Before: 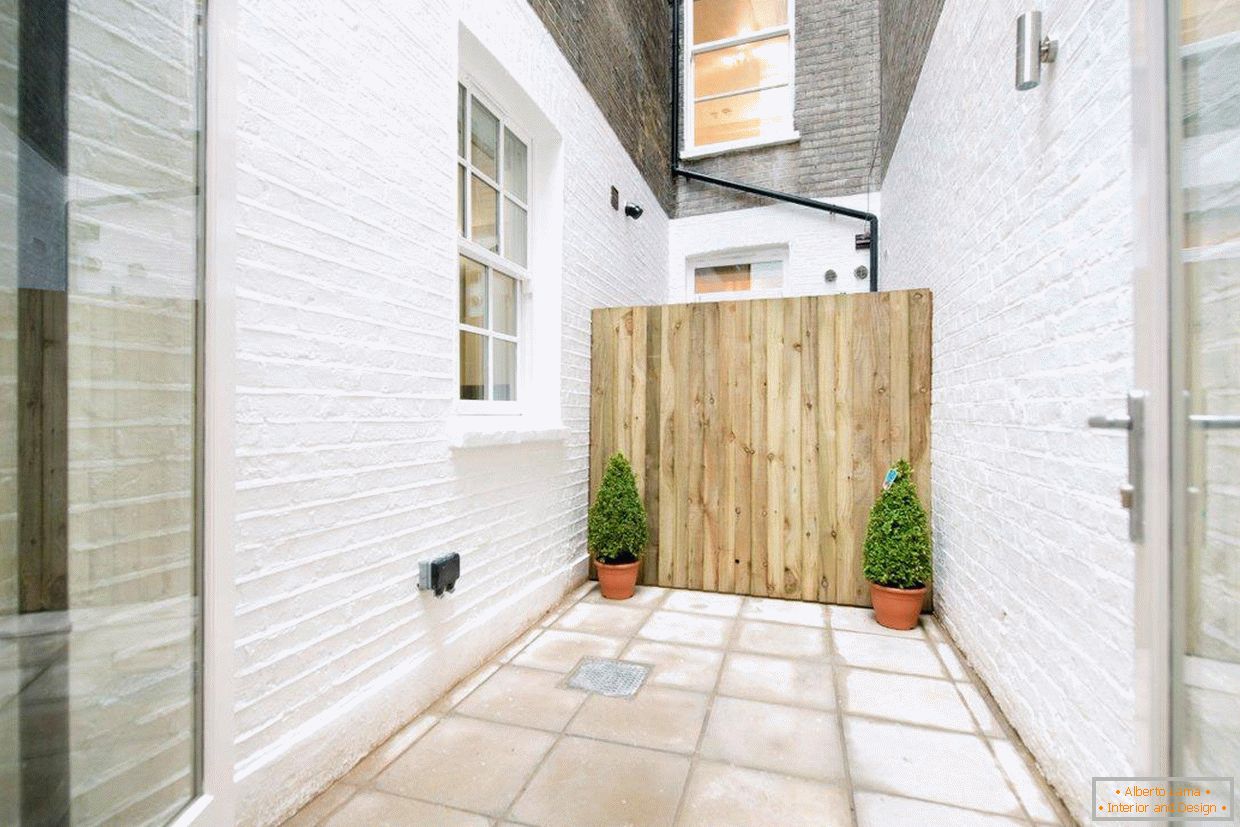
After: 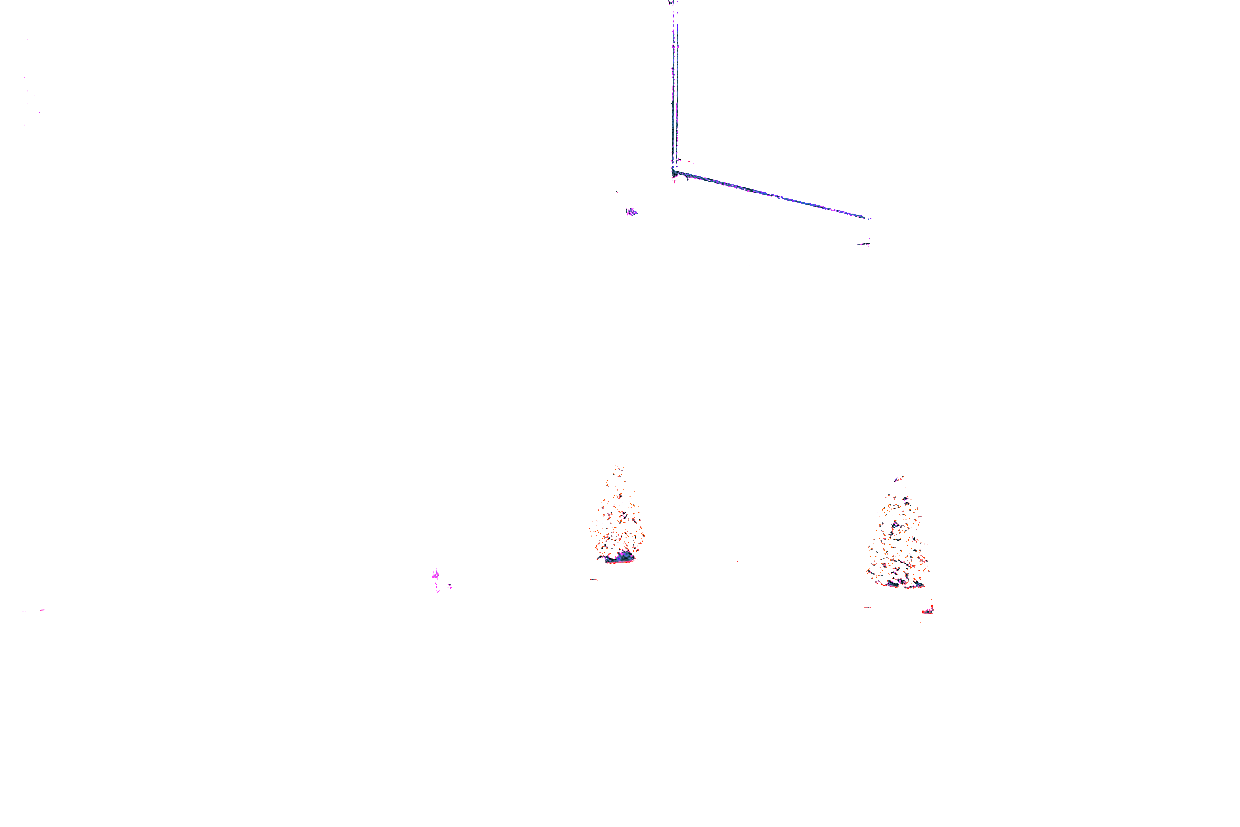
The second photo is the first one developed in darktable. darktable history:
white balance: red 8, blue 8
exposure: black level correction 0.001, exposure 1.398 EV, compensate exposure bias true, compensate highlight preservation false
split-toning: shadows › hue 212.4°, balance -70
